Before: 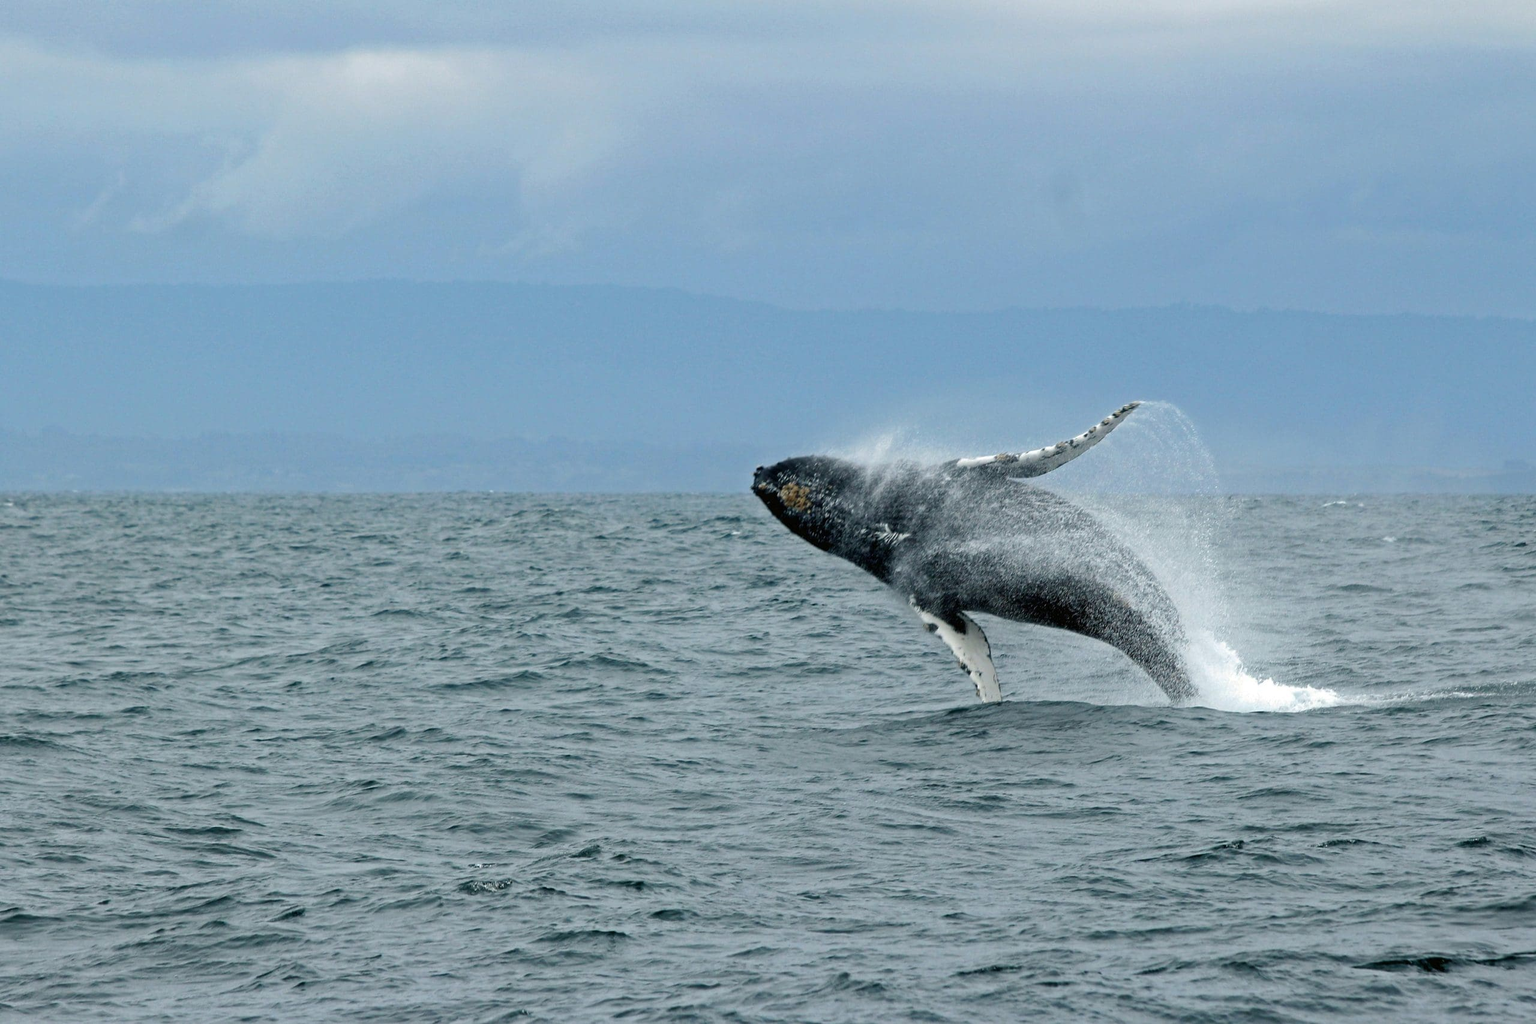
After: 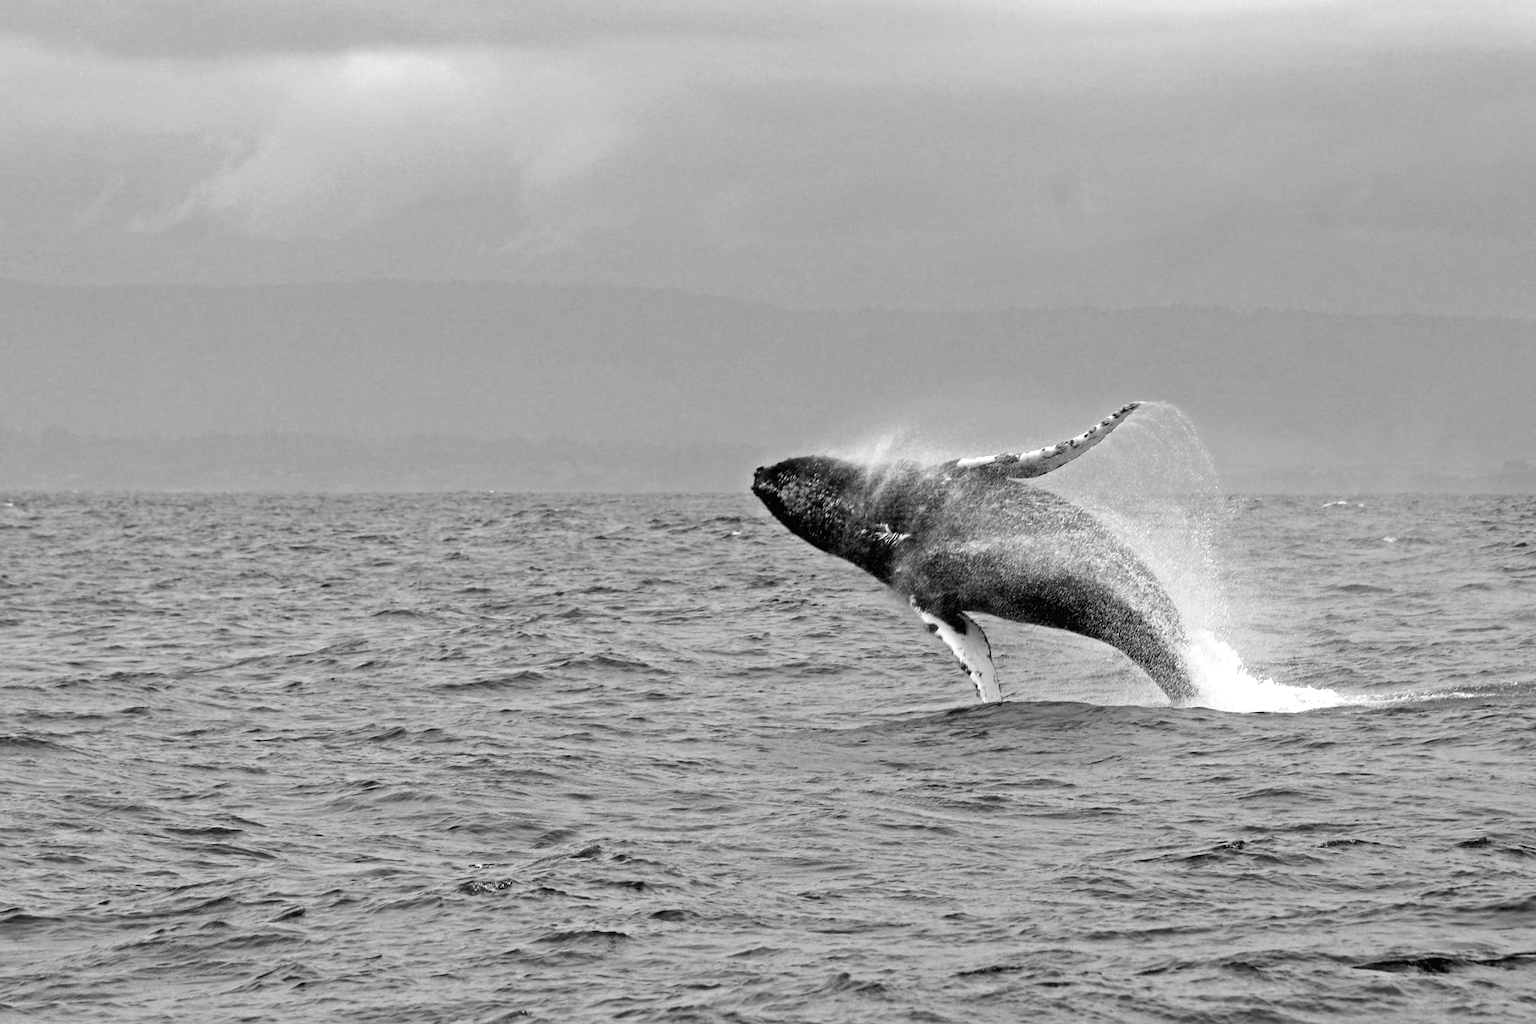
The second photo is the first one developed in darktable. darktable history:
color balance rgb: linear chroma grading › global chroma 25%, perceptual saturation grading › global saturation 40%, perceptual saturation grading › highlights -50%, perceptual saturation grading › shadows 30%, perceptual brilliance grading › global brilliance 25%, global vibrance 60%
monochrome: on, module defaults
white balance: red 0.766, blue 1.537
color correction: highlights a* -4.98, highlights b* -3.76, shadows a* 3.83, shadows b* 4.08
